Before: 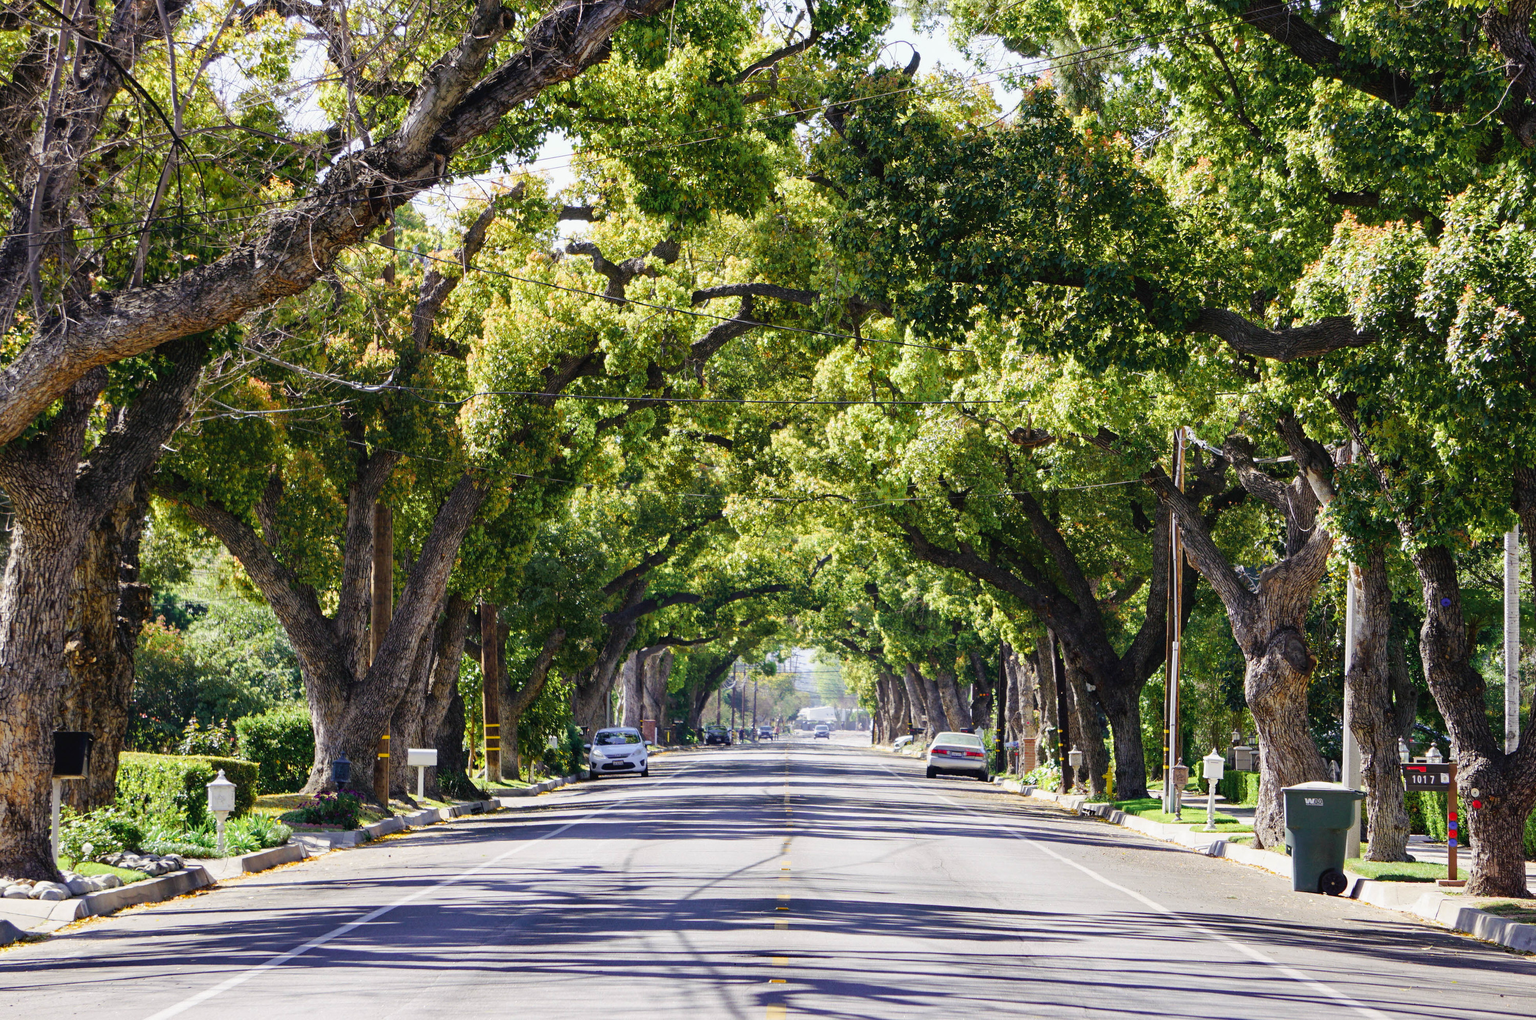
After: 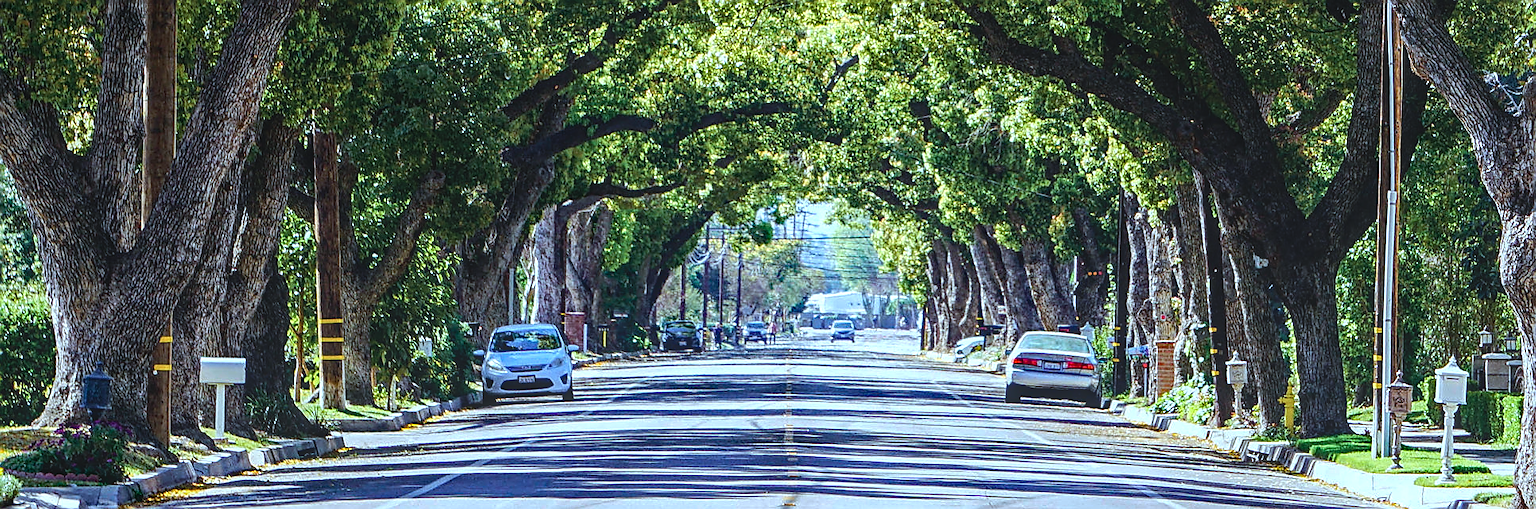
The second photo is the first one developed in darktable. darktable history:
crop: left 18.192%, top 50.859%, right 17.404%, bottom 16.942%
local contrast: highlights 1%, shadows 5%, detail 133%
sharpen: radius 1.353, amount 1.256, threshold 0.817
tone equalizer: -8 EV -0.774 EV, -7 EV -0.676 EV, -6 EV -0.606 EV, -5 EV -0.41 EV, -3 EV 0.404 EV, -2 EV 0.6 EV, -1 EV 0.688 EV, +0 EV 0.75 EV, edges refinement/feathering 500, mask exposure compensation -1.57 EV, preserve details no
exposure: exposure -0.054 EV, compensate highlight preservation false
contrast brightness saturation: contrast -0.113
color correction: highlights a* -9.56, highlights b* -21.36
haze removal: strength 0.507, distance 0.43, compatibility mode true, adaptive false
